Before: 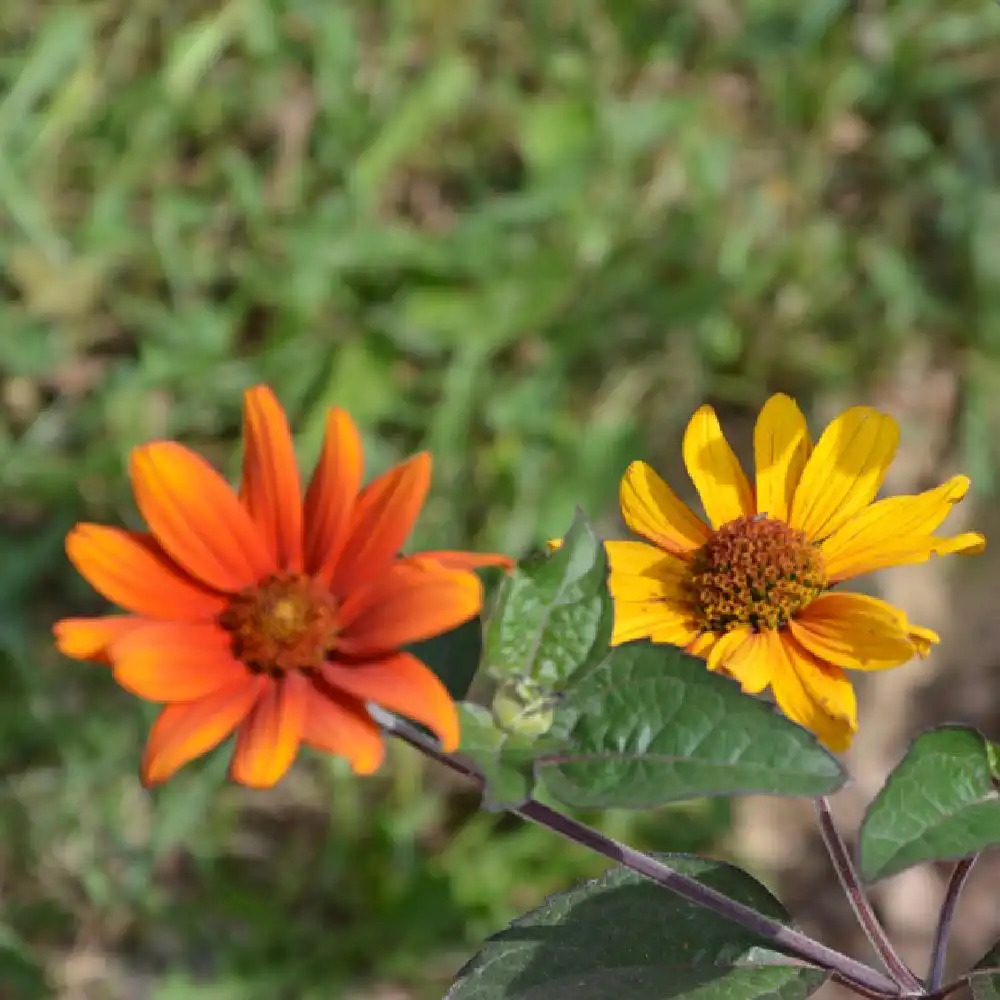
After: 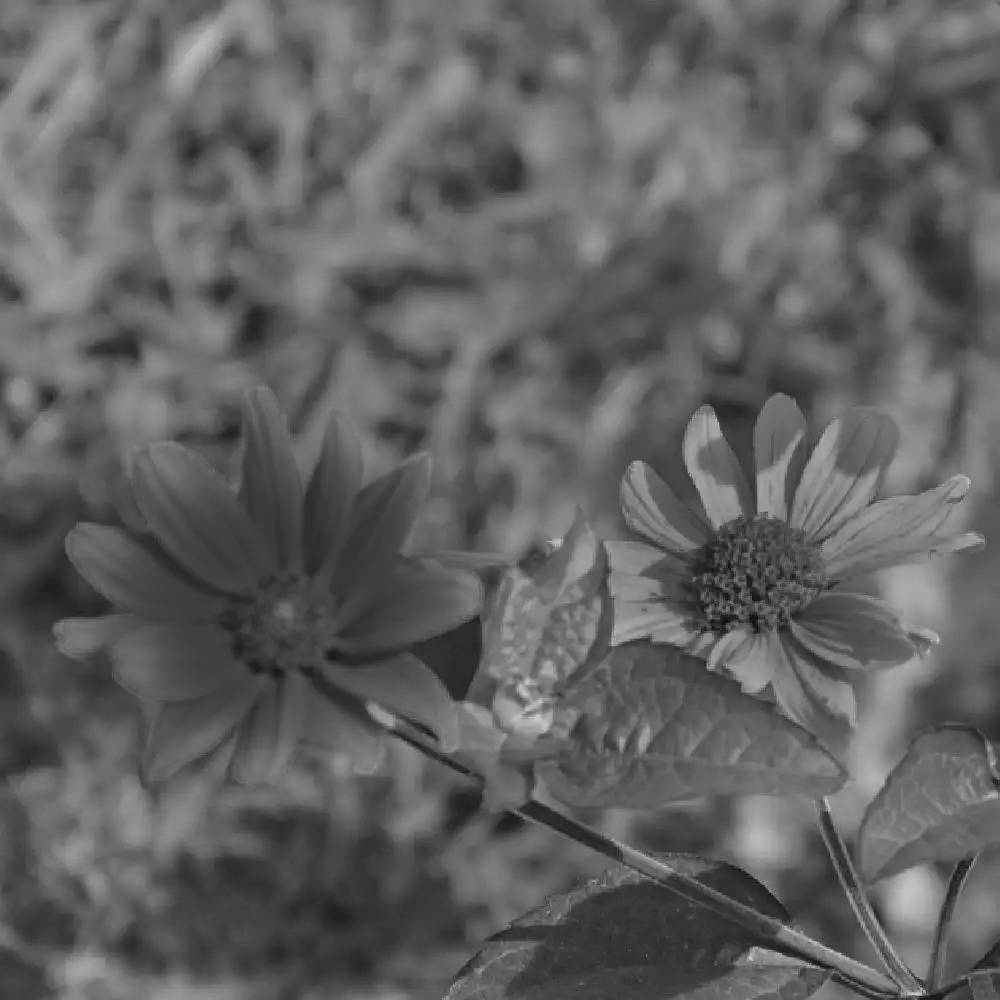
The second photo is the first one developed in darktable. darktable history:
monochrome: a 0, b 0, size 0.5, highlights 0.57
